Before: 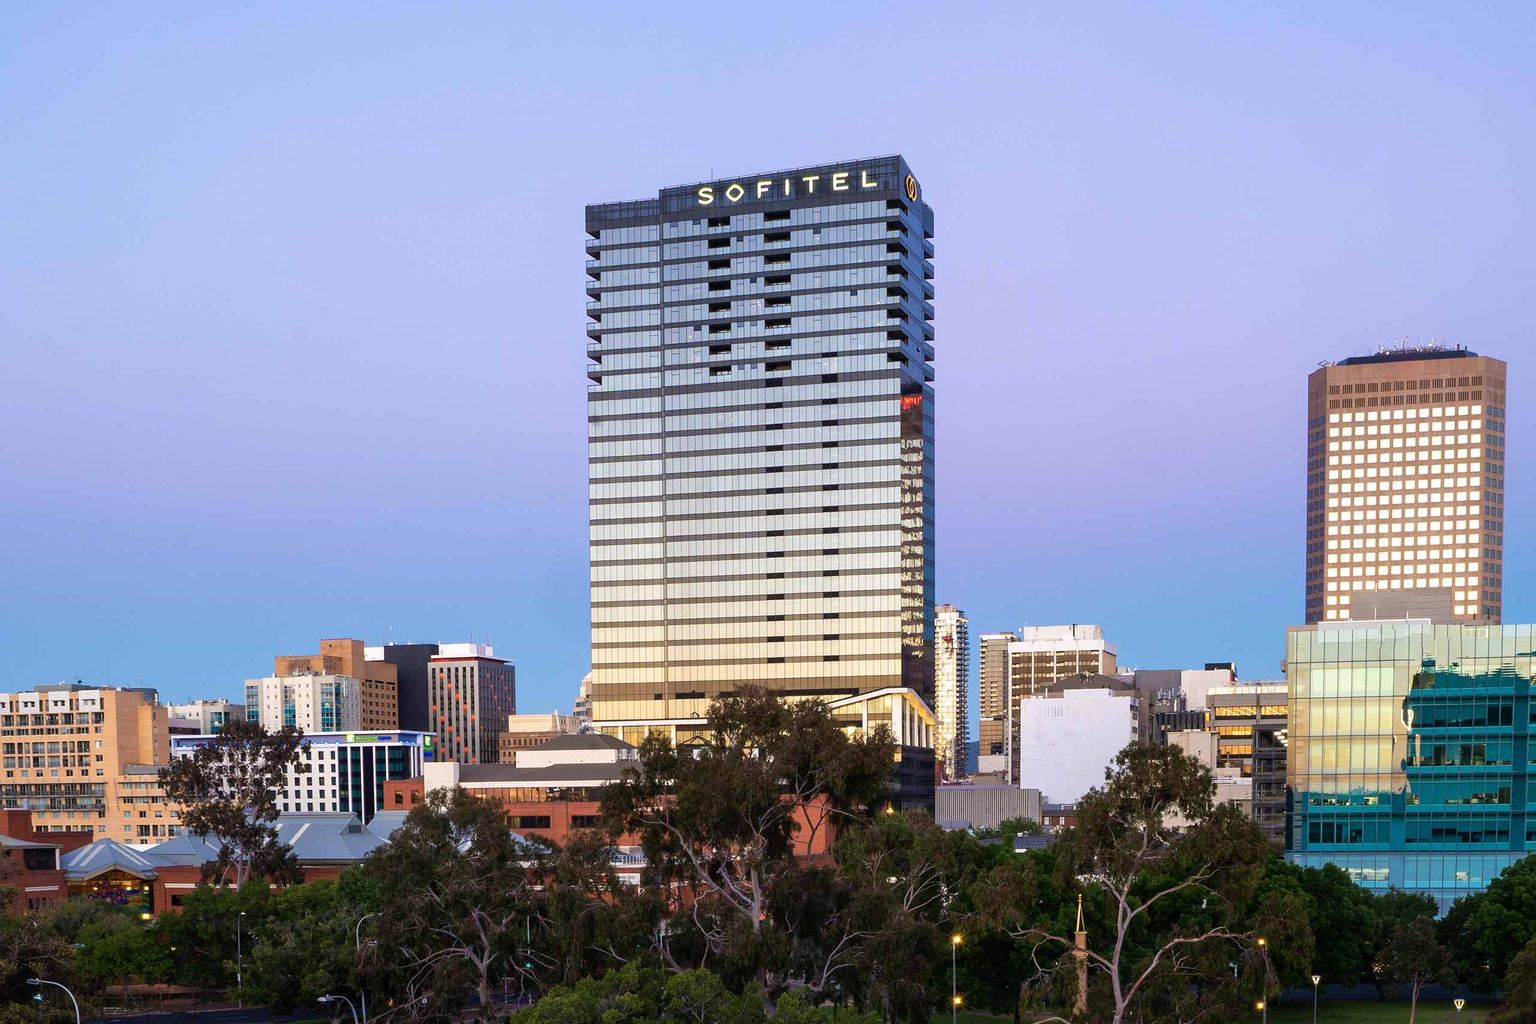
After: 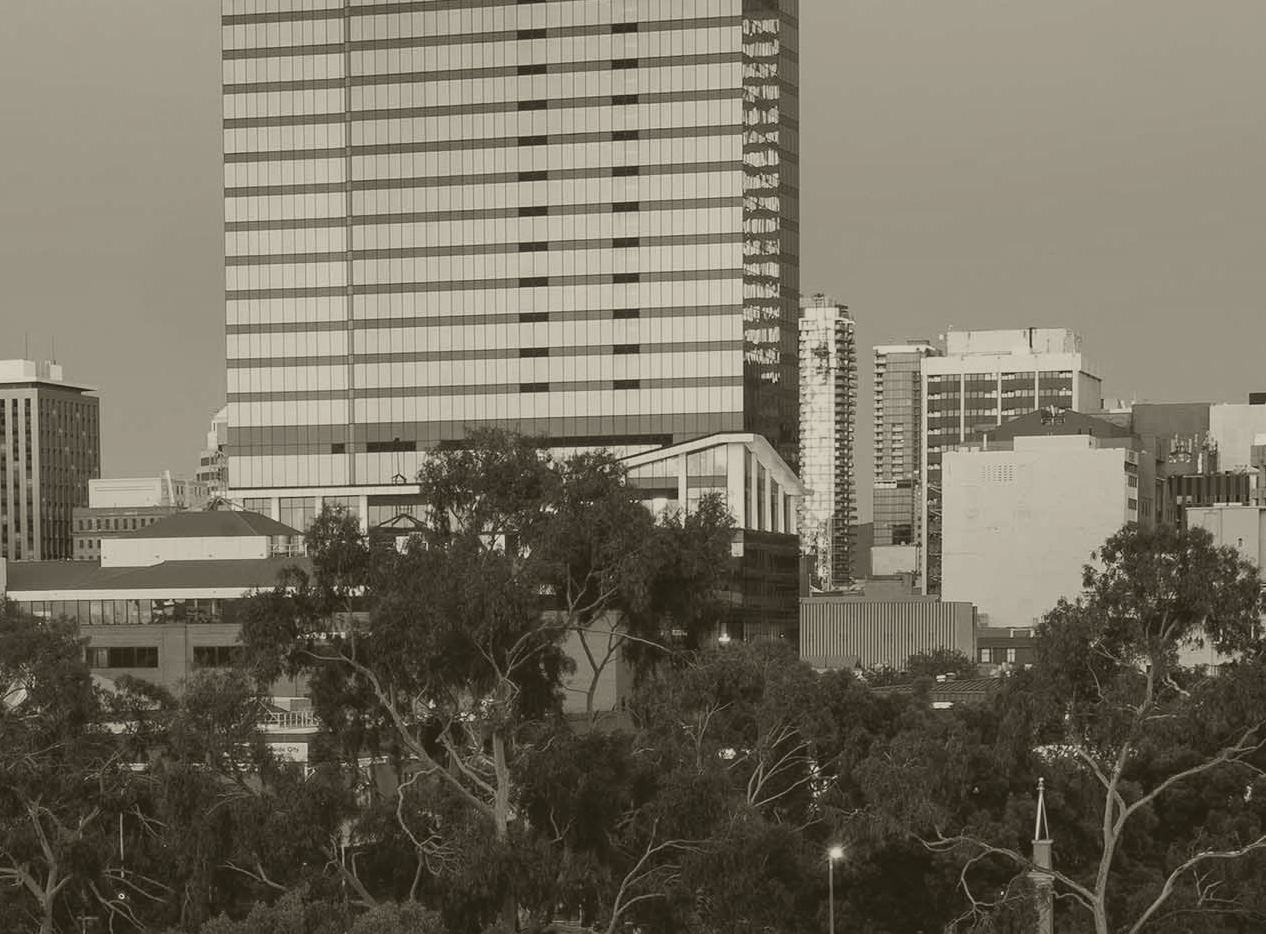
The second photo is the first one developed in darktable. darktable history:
crop: left 29.672%, top 41.786%, right 20.851%, bottom 3.487%
exposure: black level correction 0, exposure 0.7 EV, compensate exposure bias true, compensate highlight preservation false
colorize: hue 41.44°, saturation 22%, source mix 60%, lightness 10.61%
